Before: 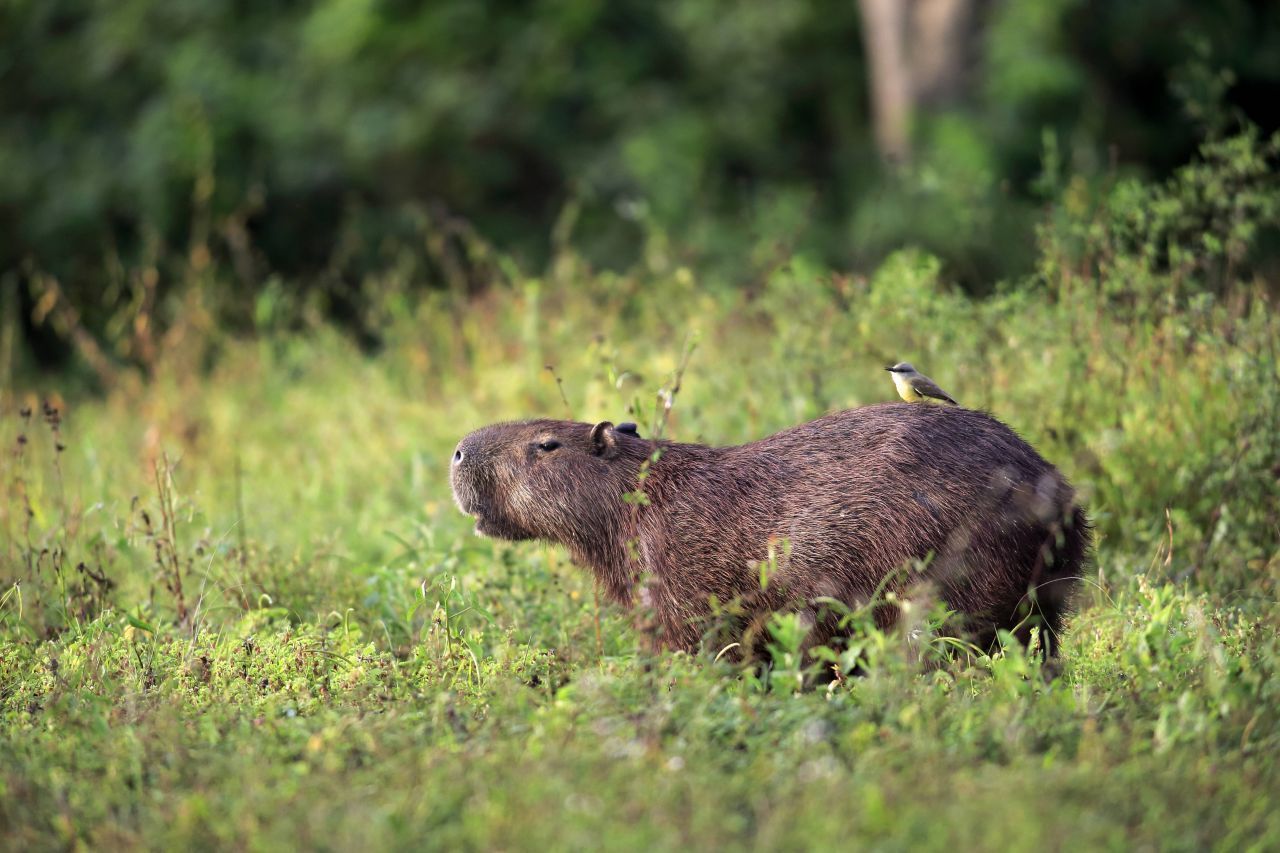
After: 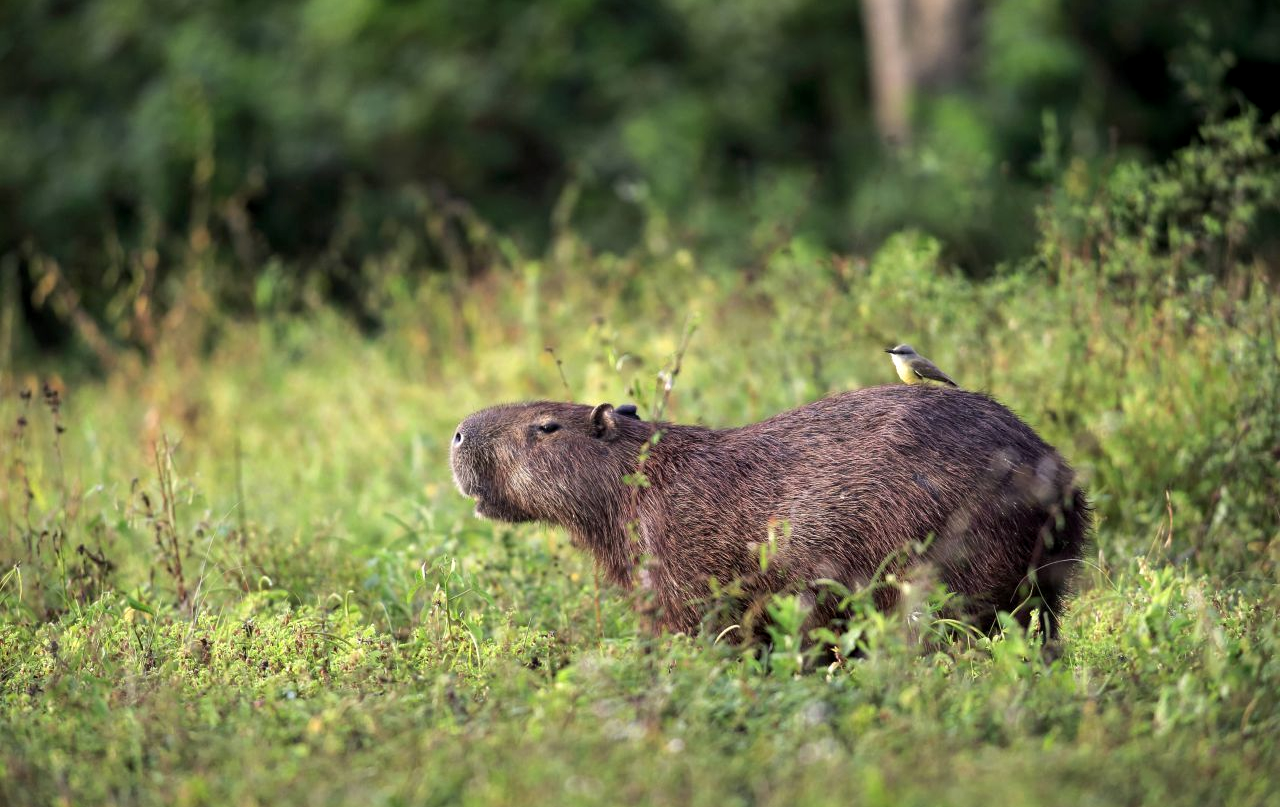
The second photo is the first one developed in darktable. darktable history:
tone equalizer: mask exposure compensation -0.512 EV
local contrast: highlights 105%, shadows 98%, detail 120%, midtone range 0.2
crop and rotate: top 2.178%, bottom 3.168%
